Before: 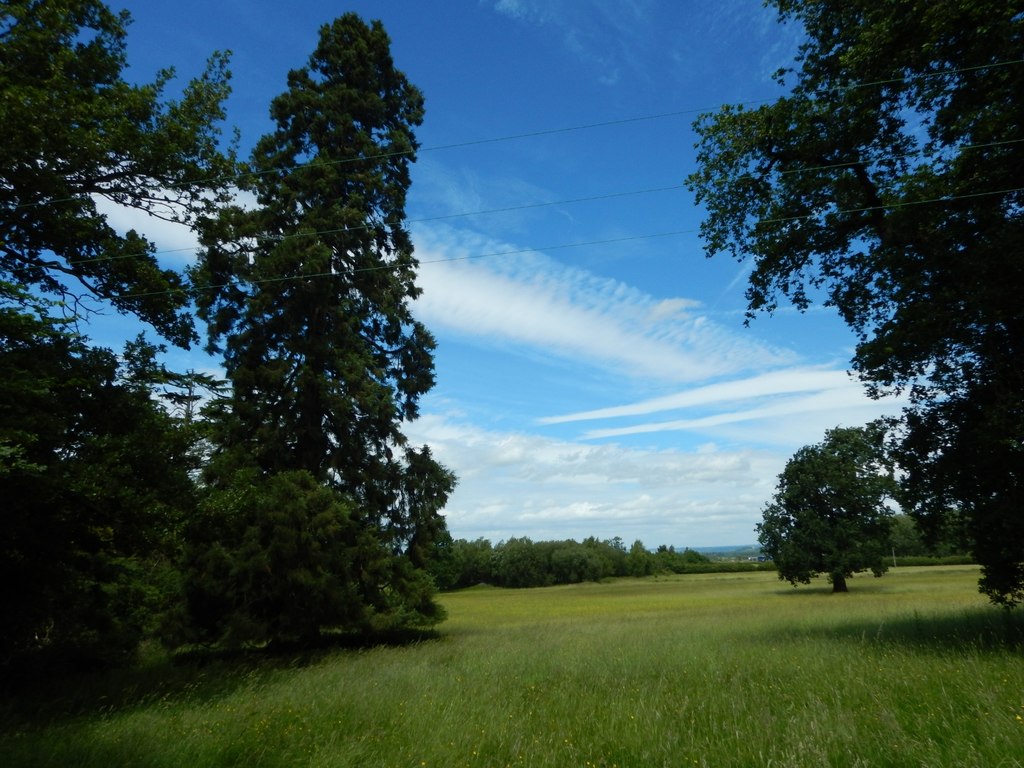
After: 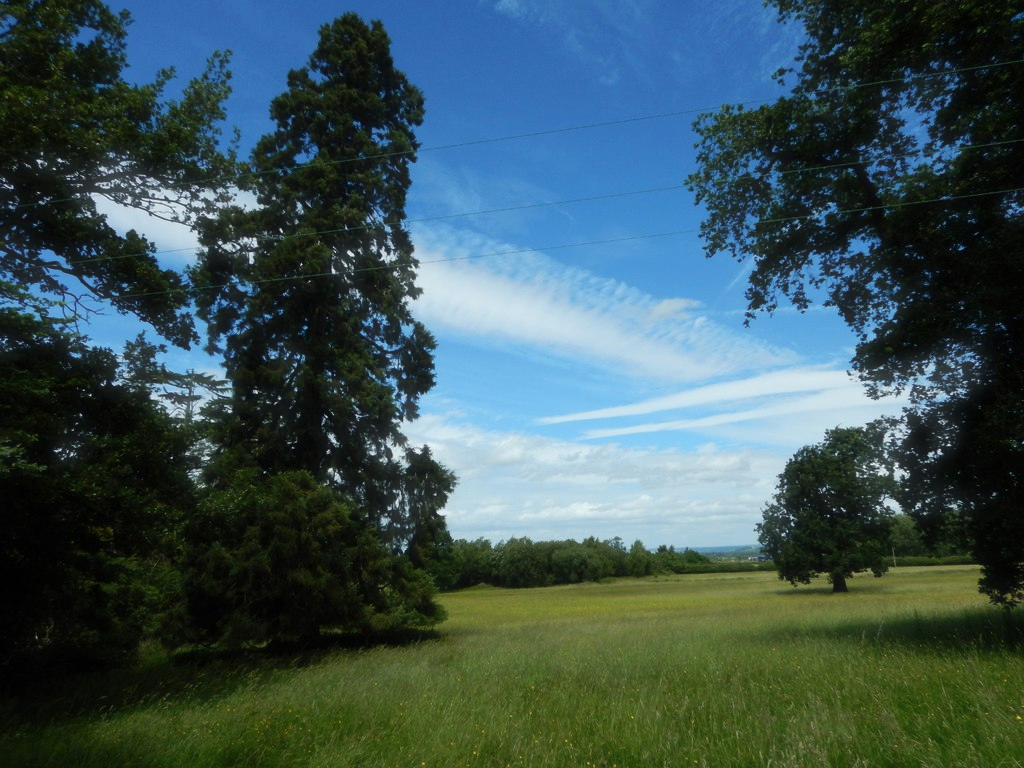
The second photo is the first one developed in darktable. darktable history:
exposure: compensate highlight preservation false
haze removal: strength -0.097, compatibility mode true, adaptive false
